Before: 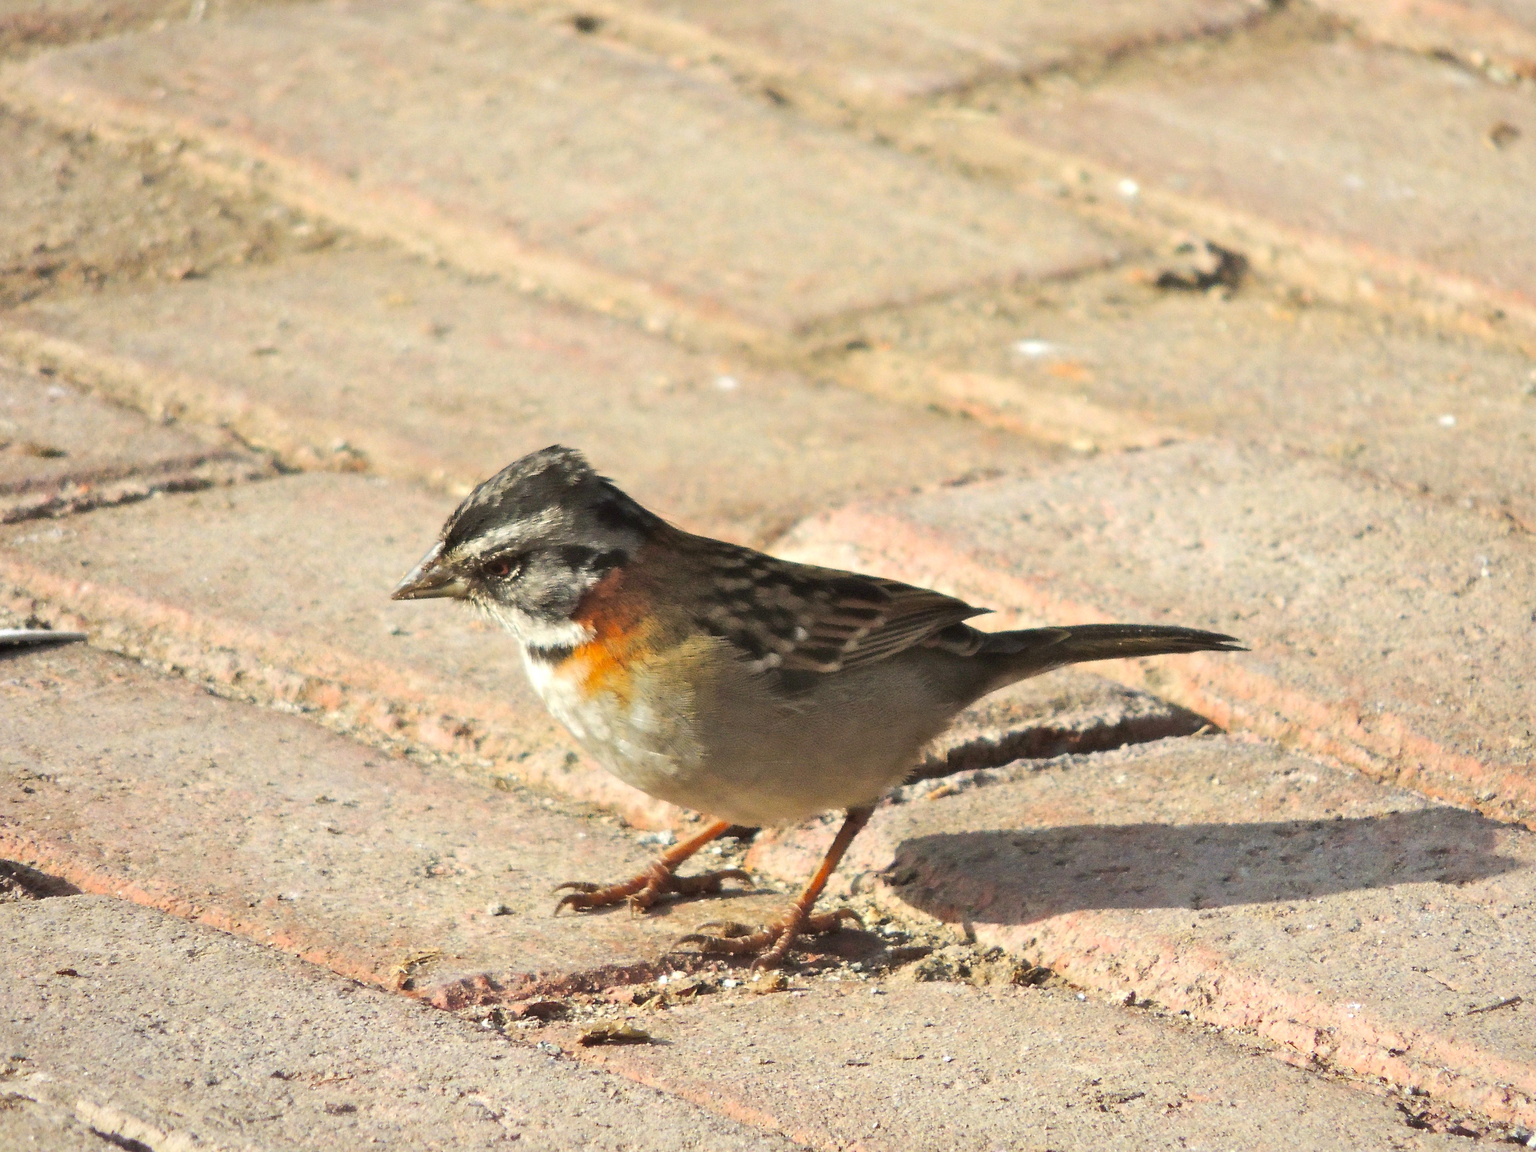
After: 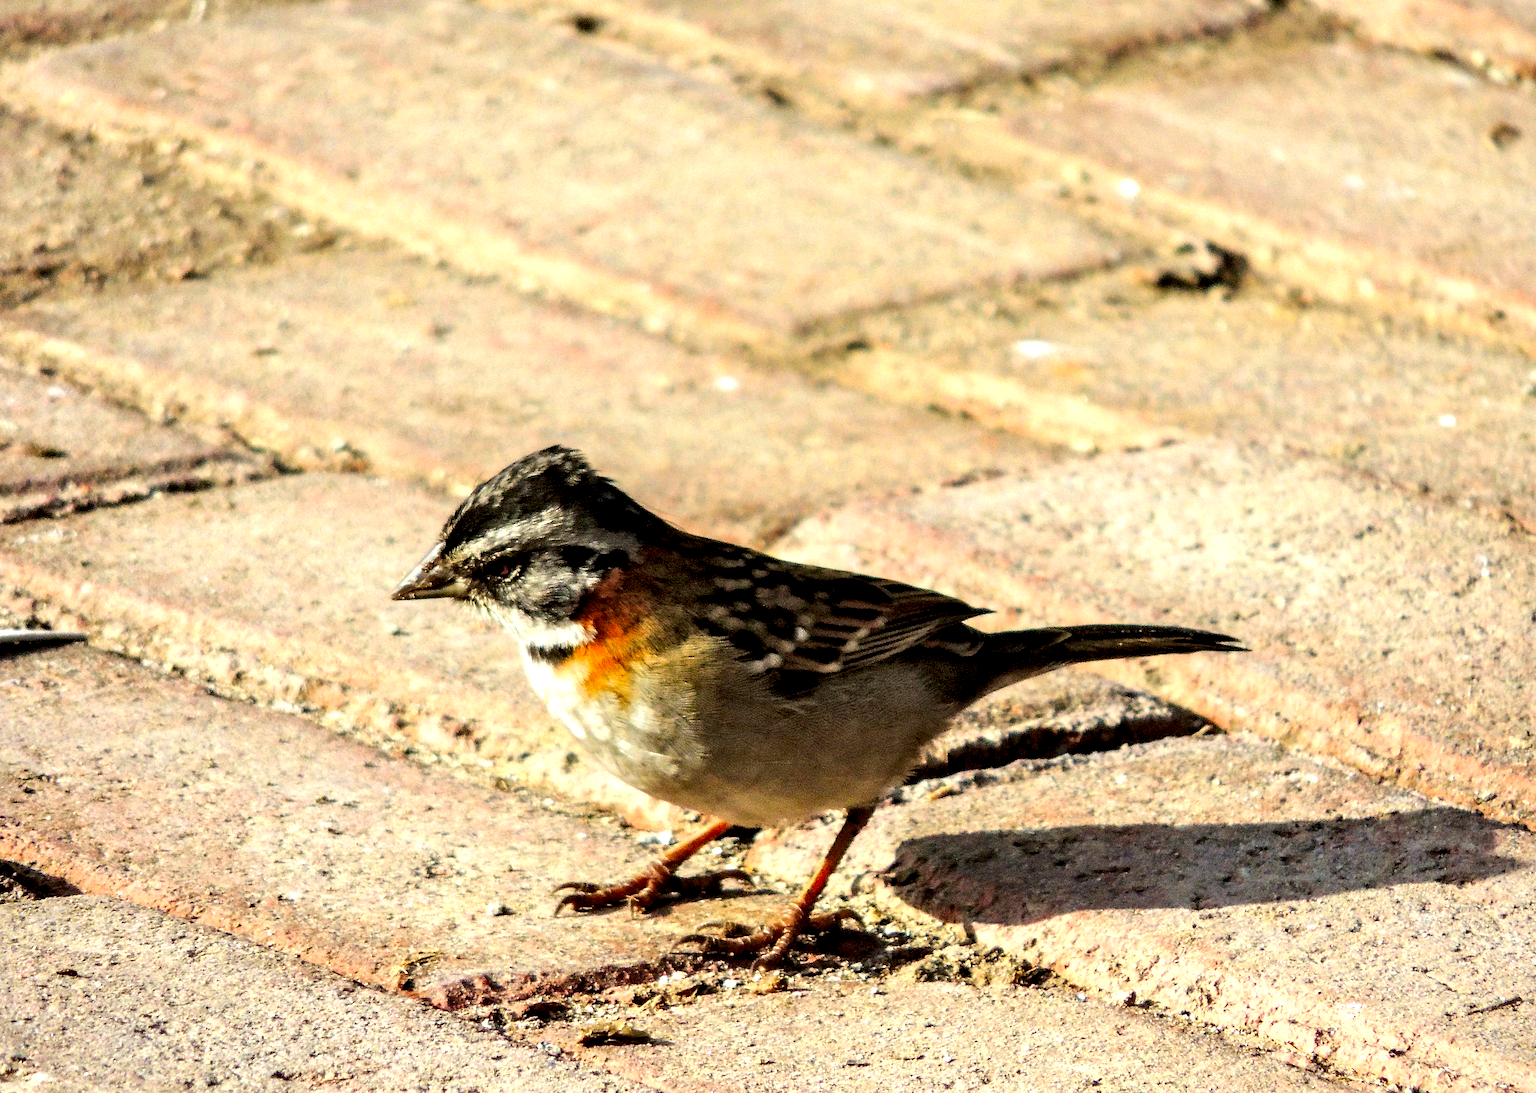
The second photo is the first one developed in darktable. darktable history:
crop and rotate: top 0.005%, bottom 5.049%
local contrast: shadows 185%, detail 227%
contrast brightness saturation: contrast 0.066, brightness 0.173, saturation 0.398
